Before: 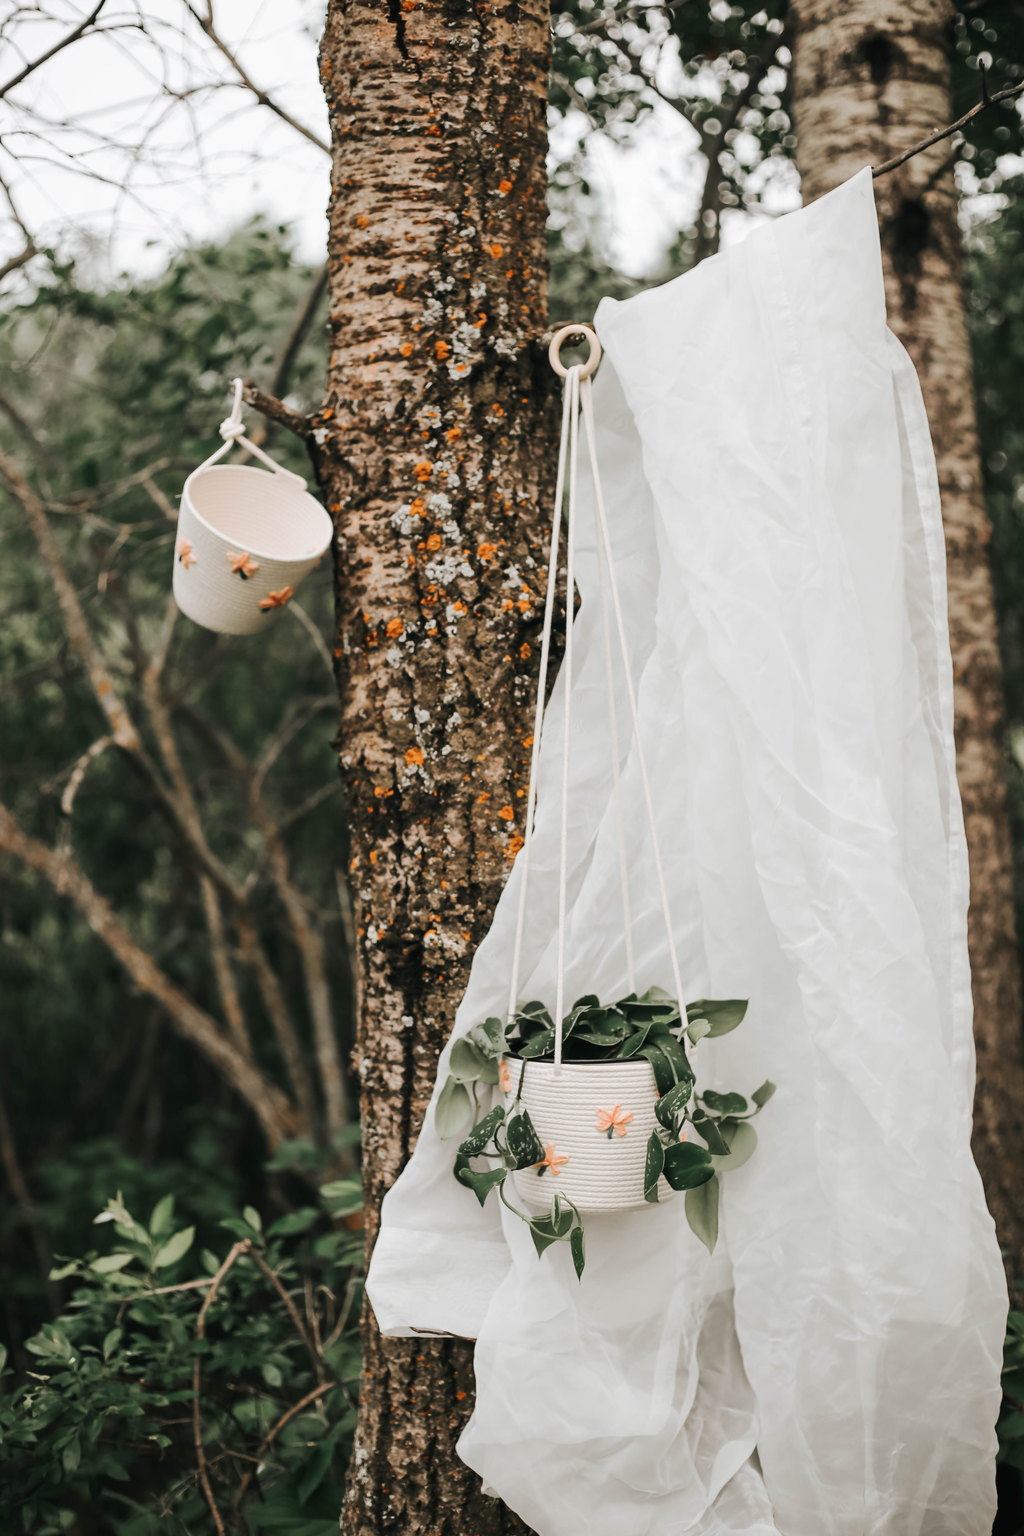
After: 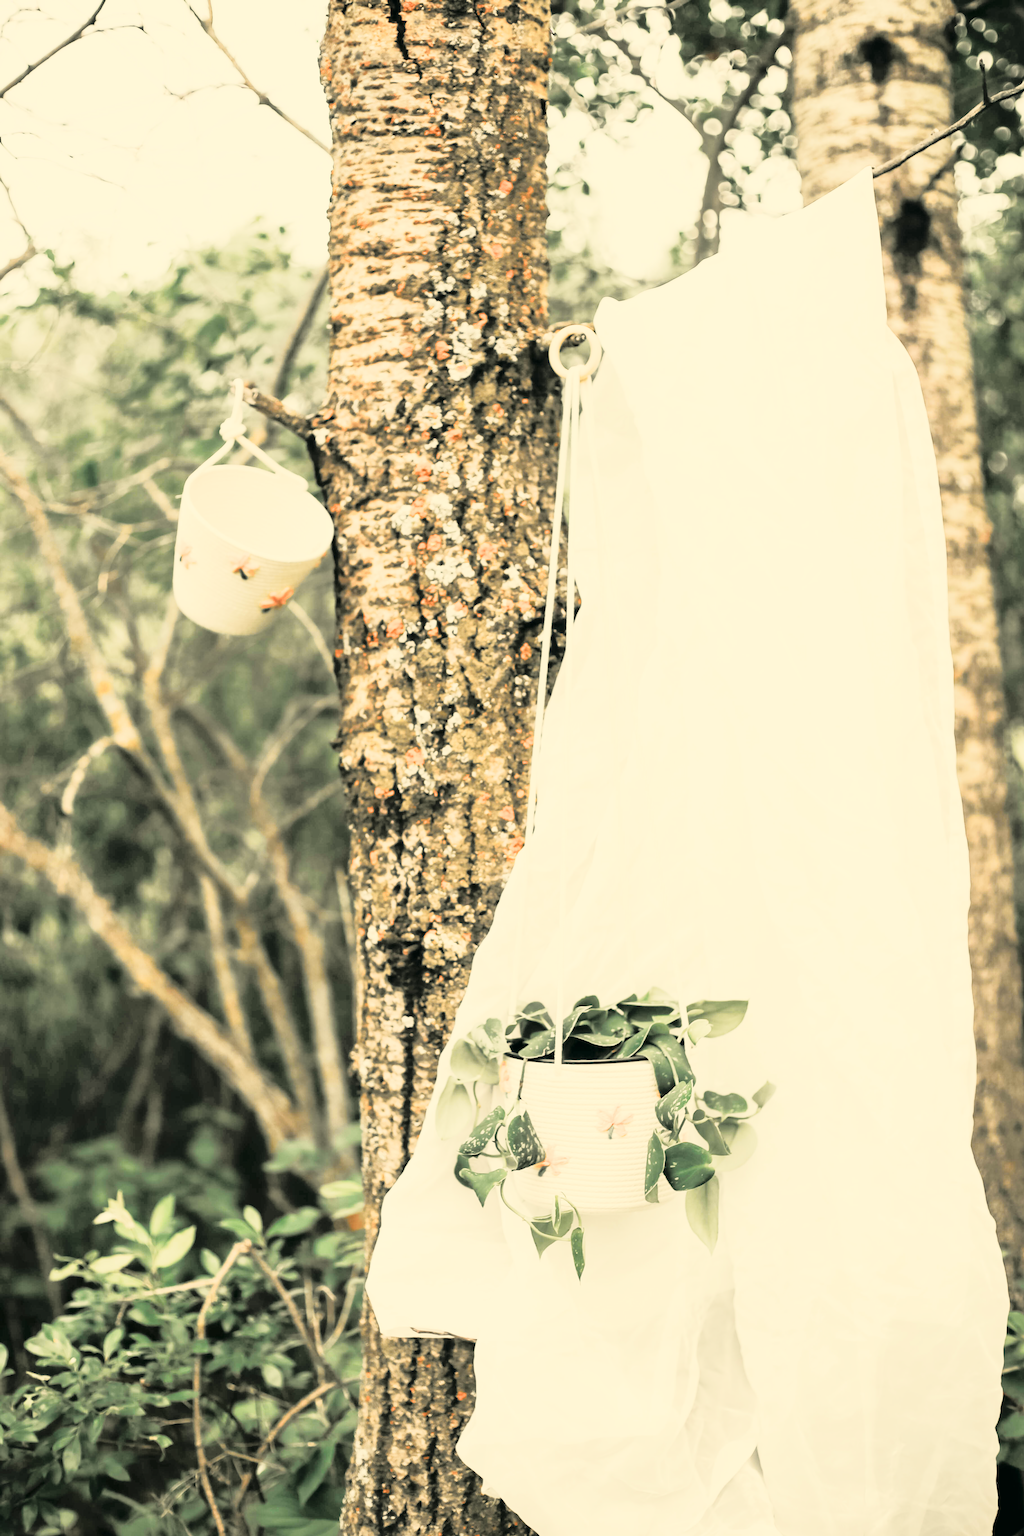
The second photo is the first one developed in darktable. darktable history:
filmic rgb: black relative exposure -7.65 EV, white relative exposure 4.56 EV, hardness 3.61
color correction: highlights a* 1.39, highlights b* 17.83
tone curve: curves: ch0 [(0, 0) (0.088, 0.042) (0.208, 0.176) (0.257, 0.267) (0.406, 0.483) (0.489, 0.556) (0.667, 0.73) (0.793, 0.851) (0.994, 0.974)]; ch1 [(0, 0) (0.161, 0.092) (0.35, 0.33) (0.392, 0.392) (0.457, 0.467) (0.505, 0.497) (0.537, 0.518) (0.553, 0.53) (0.58, 0.567) (0.739, 0.697) (1, 1)]; ch2 [(0, 0) (0.346, 0.362) (0.448, 0.419) (0.502, 0.499) (0.533, 0.517) (0.556, 0.533) (0.629, 0.619) (0.717, 0.678) (1, 1)], color space Lab, independent channels, preserve colors none
exposure: exposure 2.25 EV, compensate highlight preservation false
